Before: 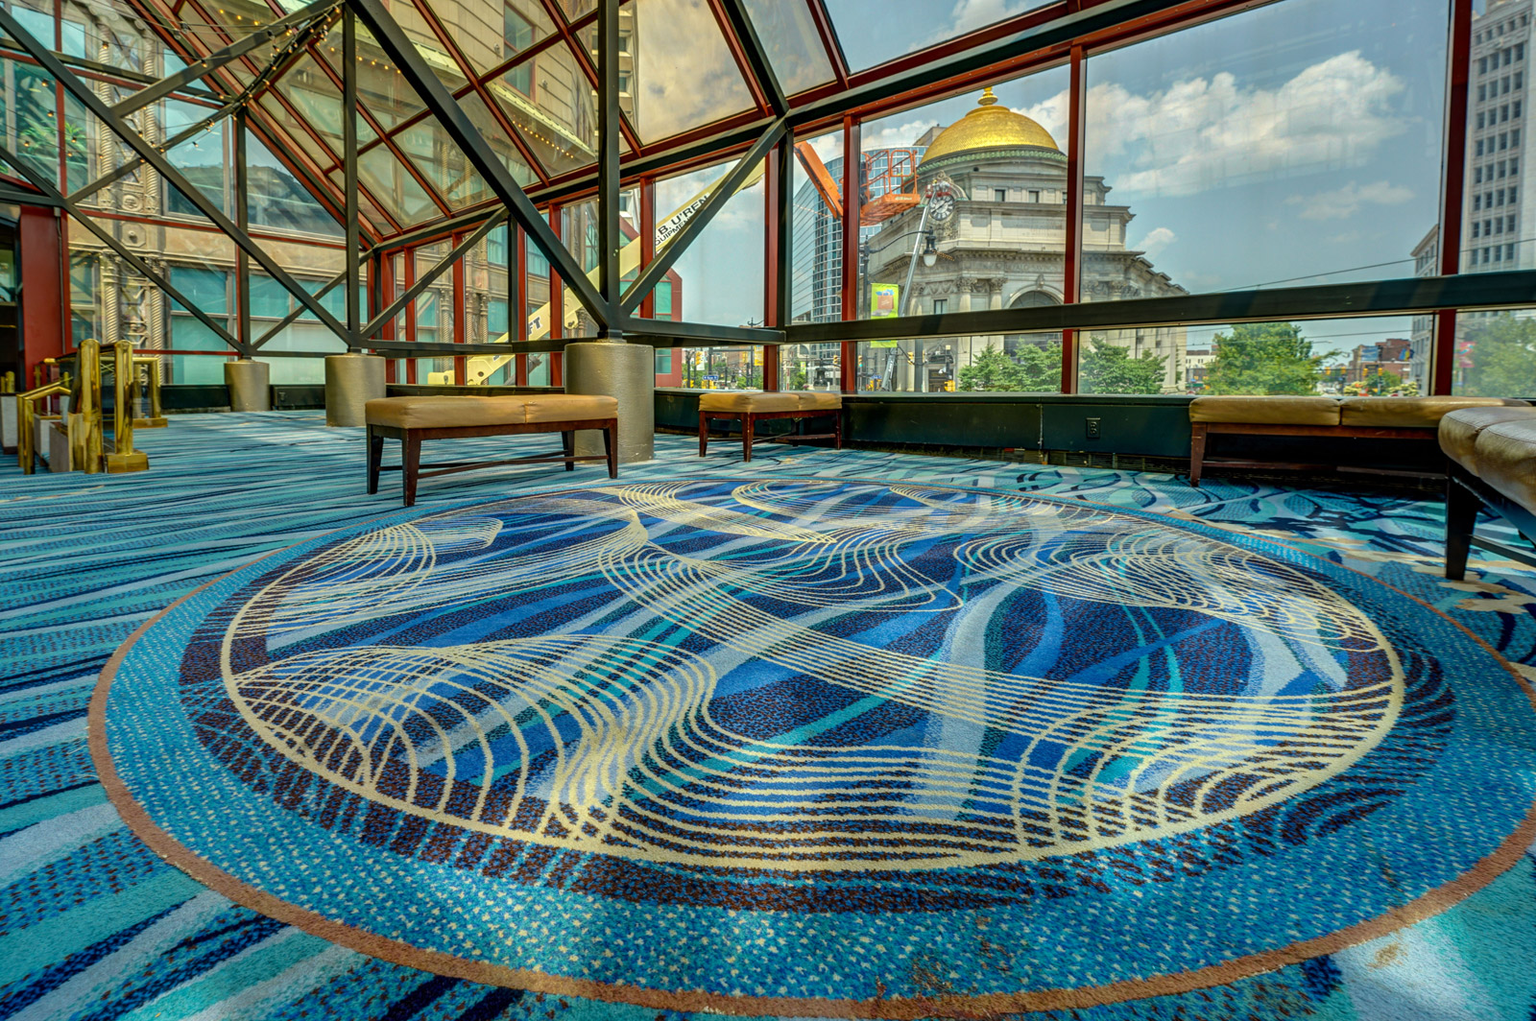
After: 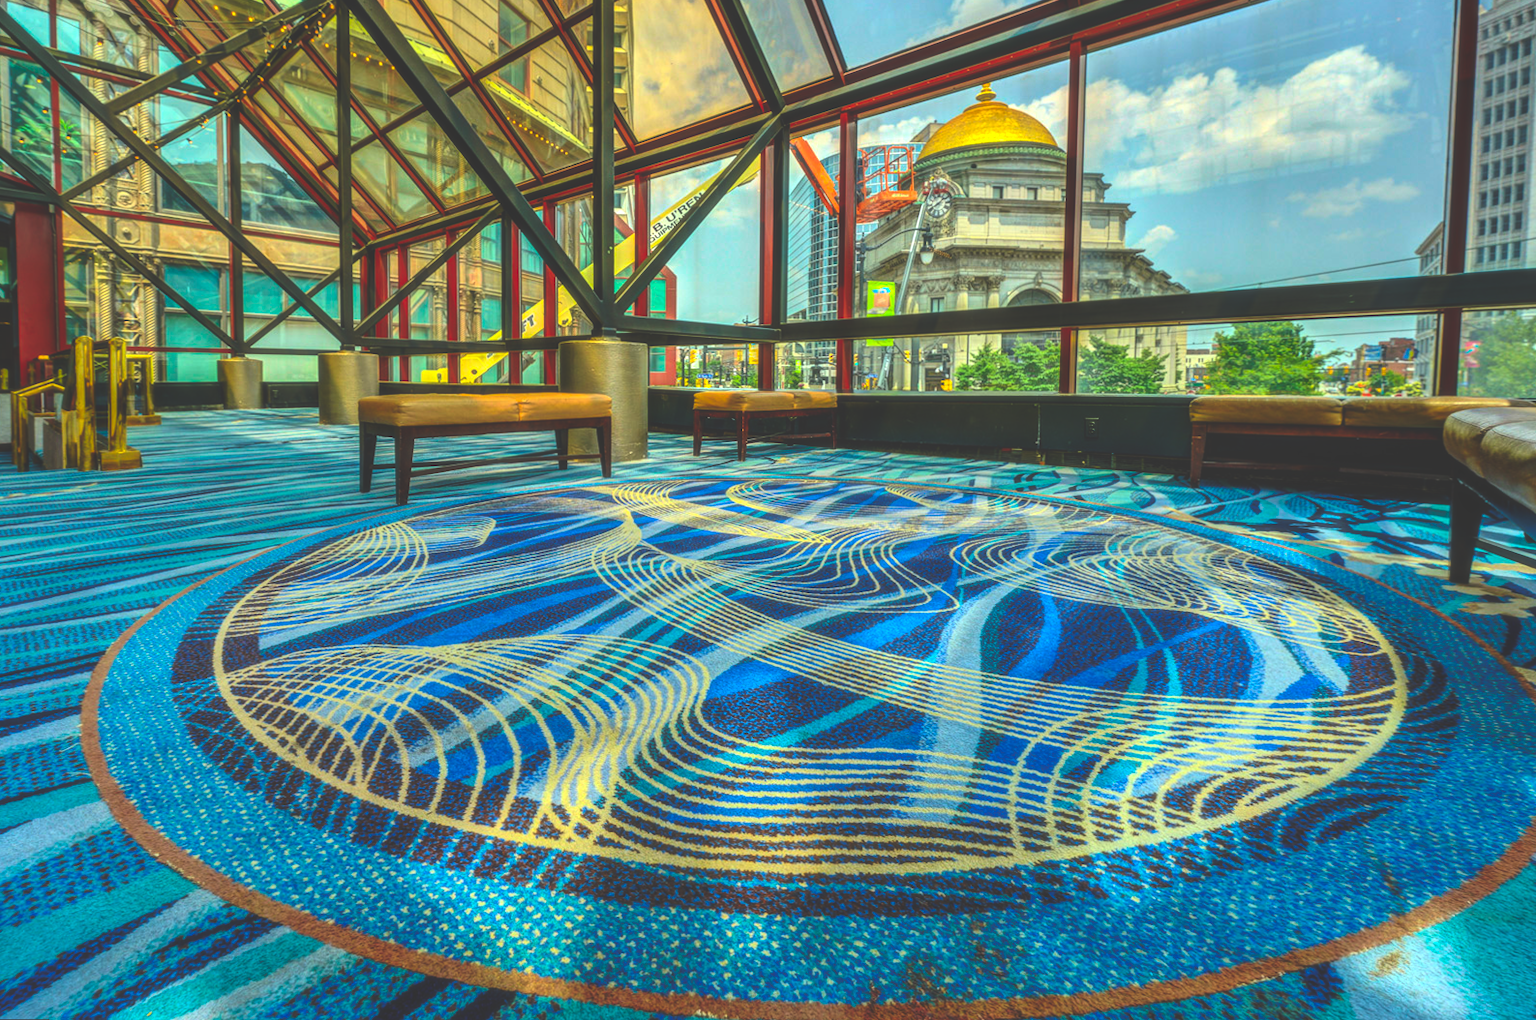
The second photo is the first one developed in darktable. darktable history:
local contrast: detail 130%
soften: size 10%, saturation 50%, brightness 0.2 EV, mix 10%
rotate and perspective: rotation 0.192°, lens shift (horizontal) -0.015, crop left 0.005, crop right 0.996, crop top 0.006, crop bottom 0.99
contrast brightness saturation: contrast 0.2, brightness 0.2, saturation 0.8
rgb curve: curves: ch0 [(0, 0.186) (0.314, 0.284) (0.775, 0.708) (1, 1)], compensate middle gray true, preserve colors none
